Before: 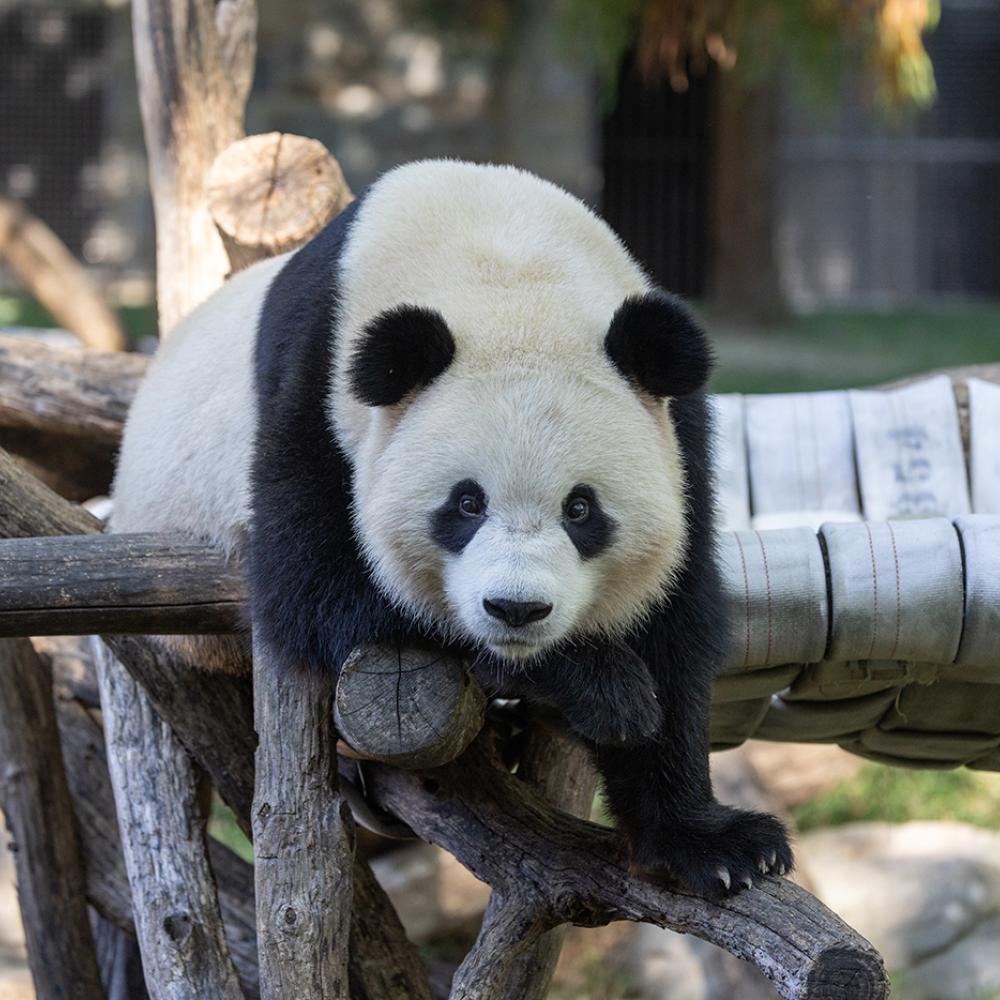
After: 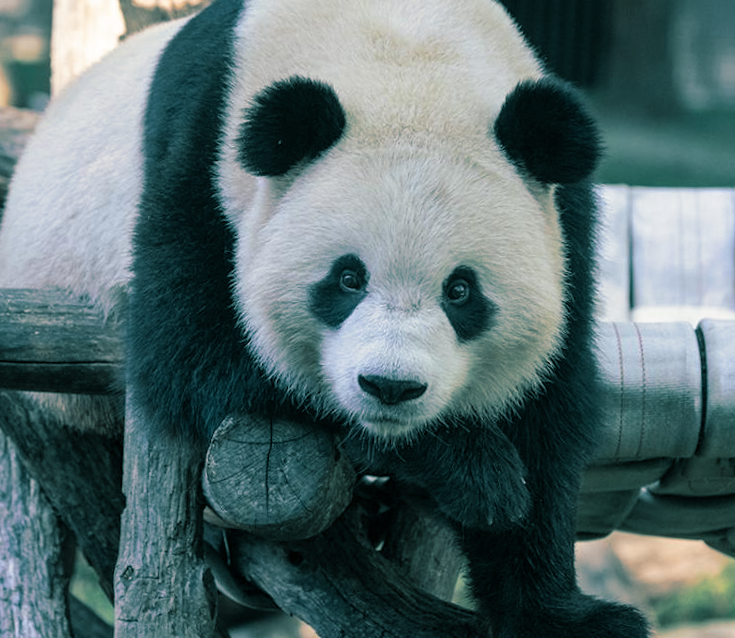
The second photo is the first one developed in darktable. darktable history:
crop and rotate: angle -3.37°, left 9.79%, top 20.73%, right 12.42%, bottom 11.82%
split-toning: shadows › hue 186.43°, highlights › hue 49.29°, compress 30.29%
